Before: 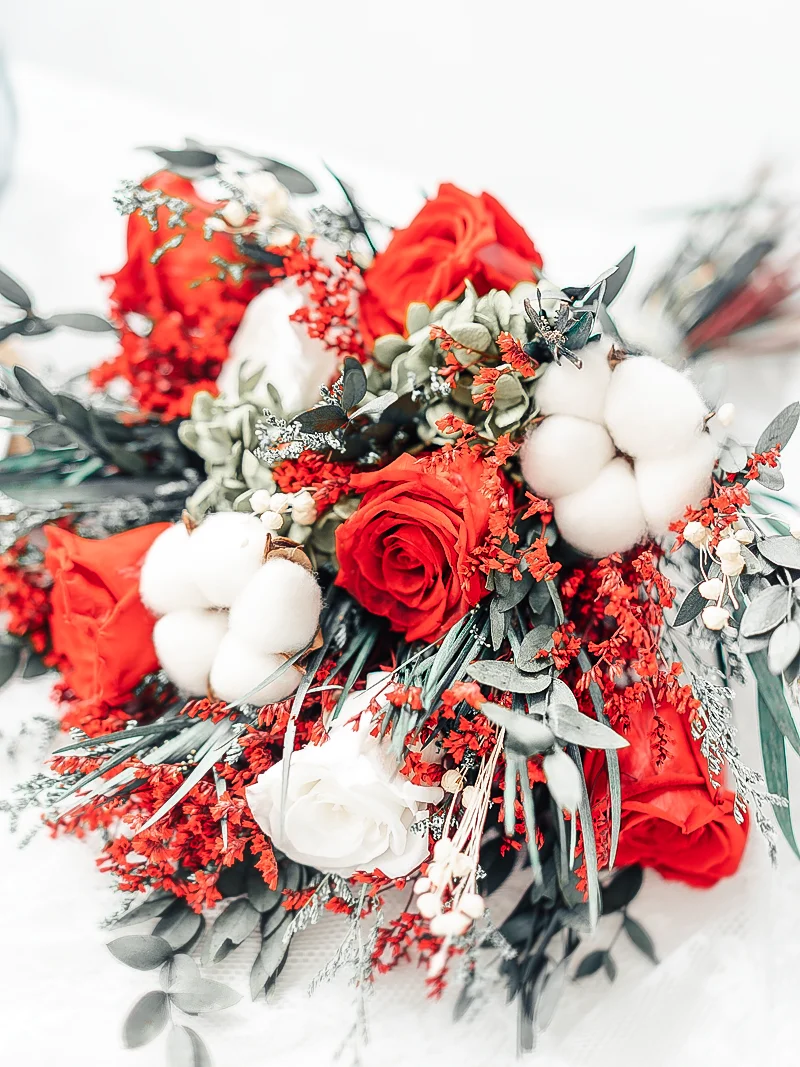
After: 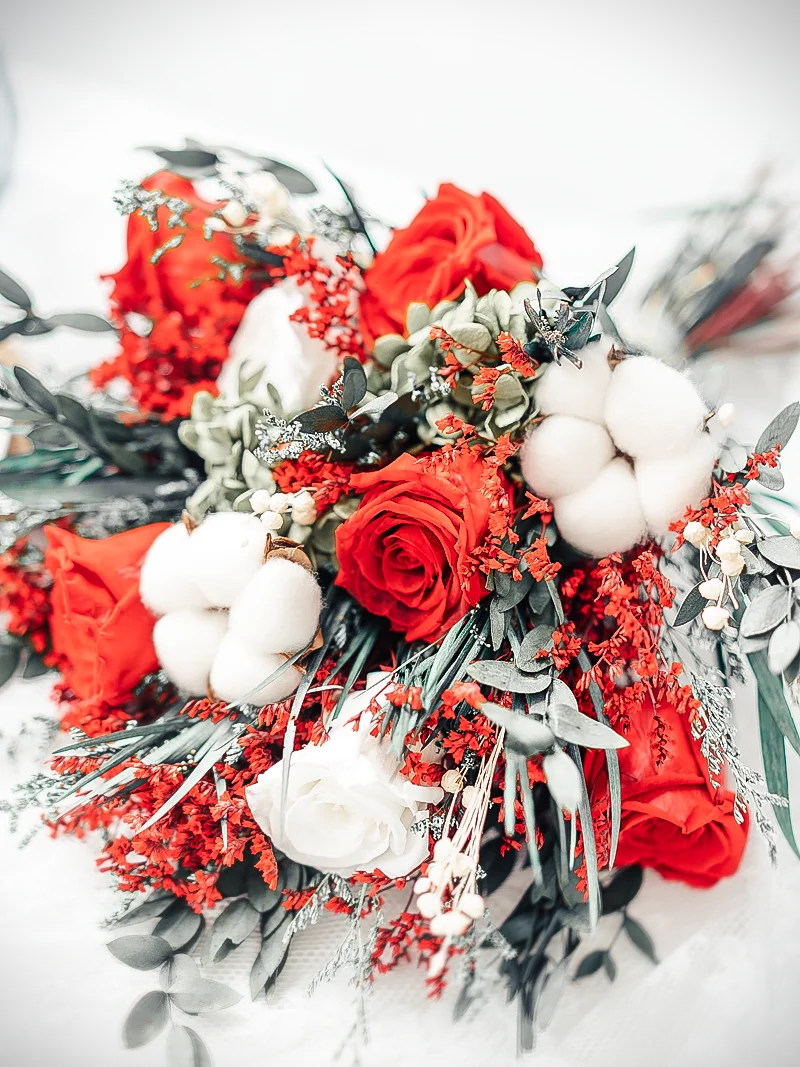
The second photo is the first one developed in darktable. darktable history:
vignetting: fall-off start 91.22%, brightness -0.575, center (0, 0.005), dithering 8-bit output
